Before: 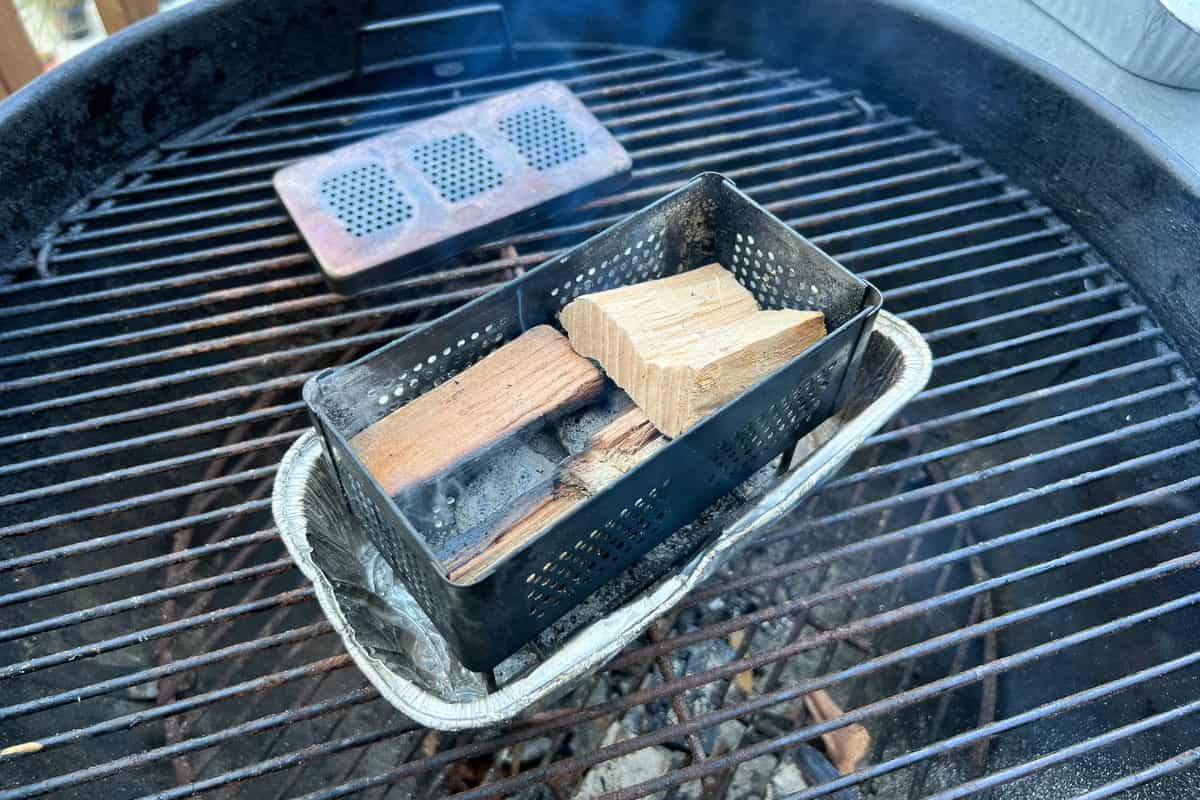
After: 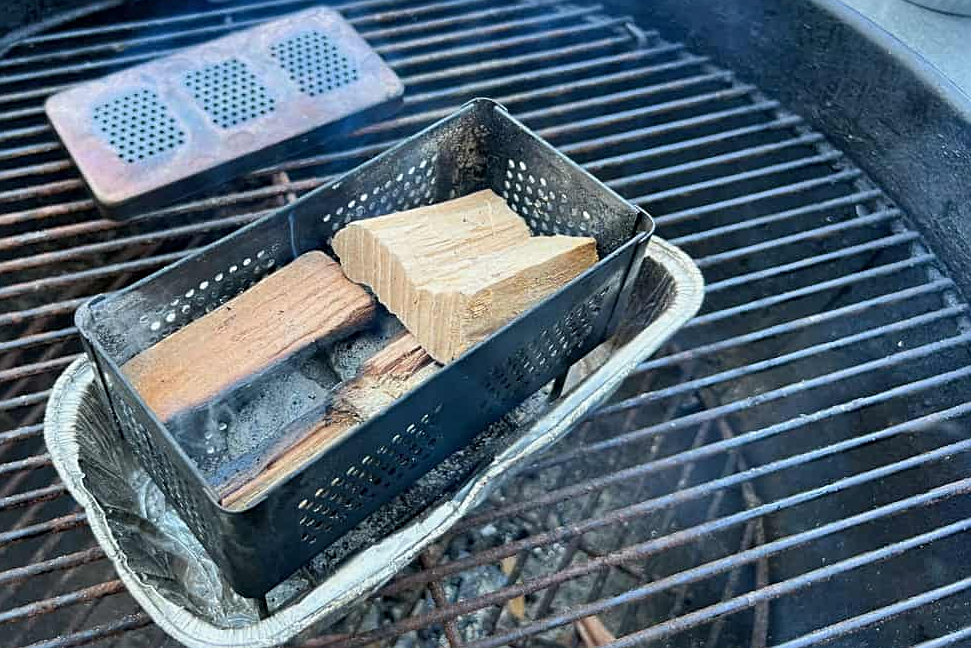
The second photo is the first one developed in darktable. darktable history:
crop: left 19.069%, top 9.339%, right 0%, bottom 9.557%
shadows and highlights: white point adjustment -3.78, highlights -63.66, soften with gaussian
sharpen: radius 2.197, amount 0.386, threshold 0.203
